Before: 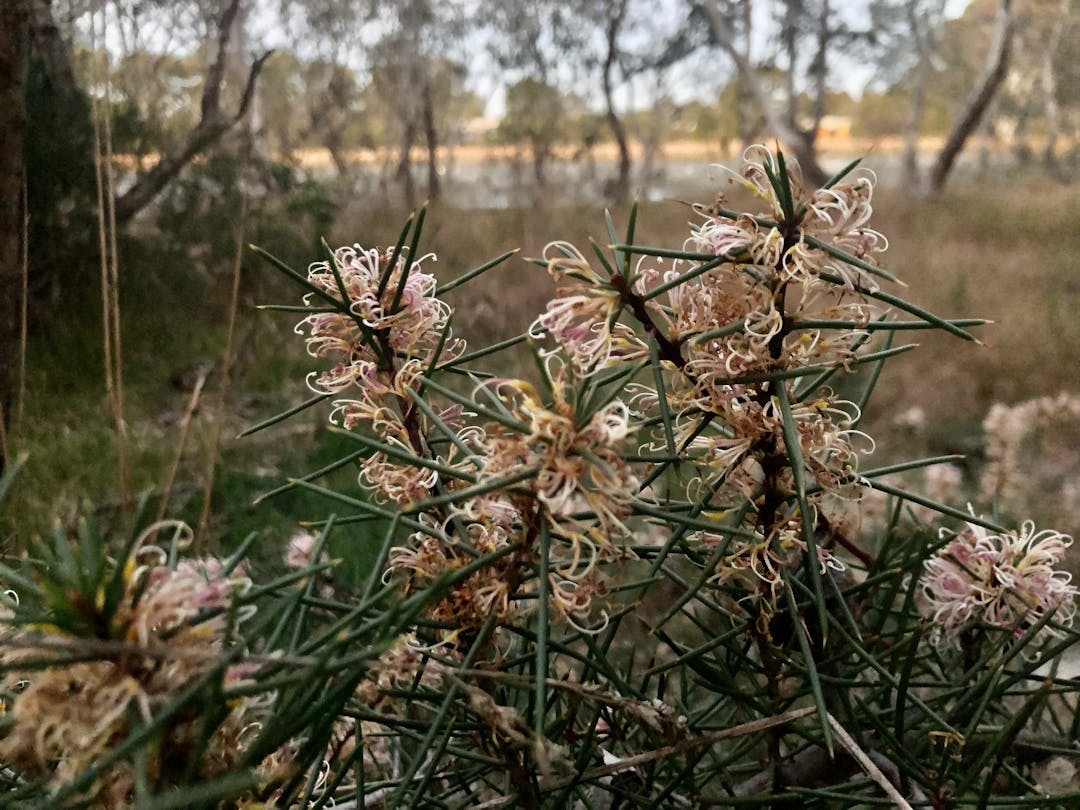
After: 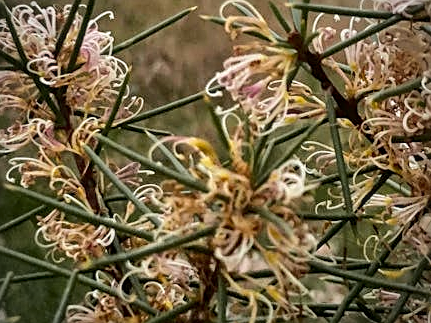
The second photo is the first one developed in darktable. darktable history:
tone curve: curves: ch0 [(0, 0.003) (0.117, 0.101) (0.257, 0.246) (0.408, 0.432) (0.611, 0.653) (0.824, 0.846) (1, 1)]; ch1 [(0, 0) (0.227, 0.197) (0.405, 0.421) (0.501, 0.501) (0.522, 0.53) (0.563, 0.572) (0.589, 0.611) (0.699, 0.709) (0.976, 0.992)]; ch2 [(0, 0) (0.208, 0.176) (0.377, 0.38) (0.5, 0.5) (0.537, 0.534) (0.571, 0.576) (0.681, 0.746) (1, 1)], color space Lab, independent channels, preserve colors none
crop: left 30%, top 30%, right 30%, bottom 30%
sharpen: on, module defaults
local contrast: on, module defaults
vignetting: fall-off radius 60.92%
color balance: mode lift, gamma, gain (sRGB), lift [1.04, 1, 1, 0.97], gamma [1.01, 1, 1, 0.97], gain [0.96, 1, 1, 0.97]
white balance: emerald 1
